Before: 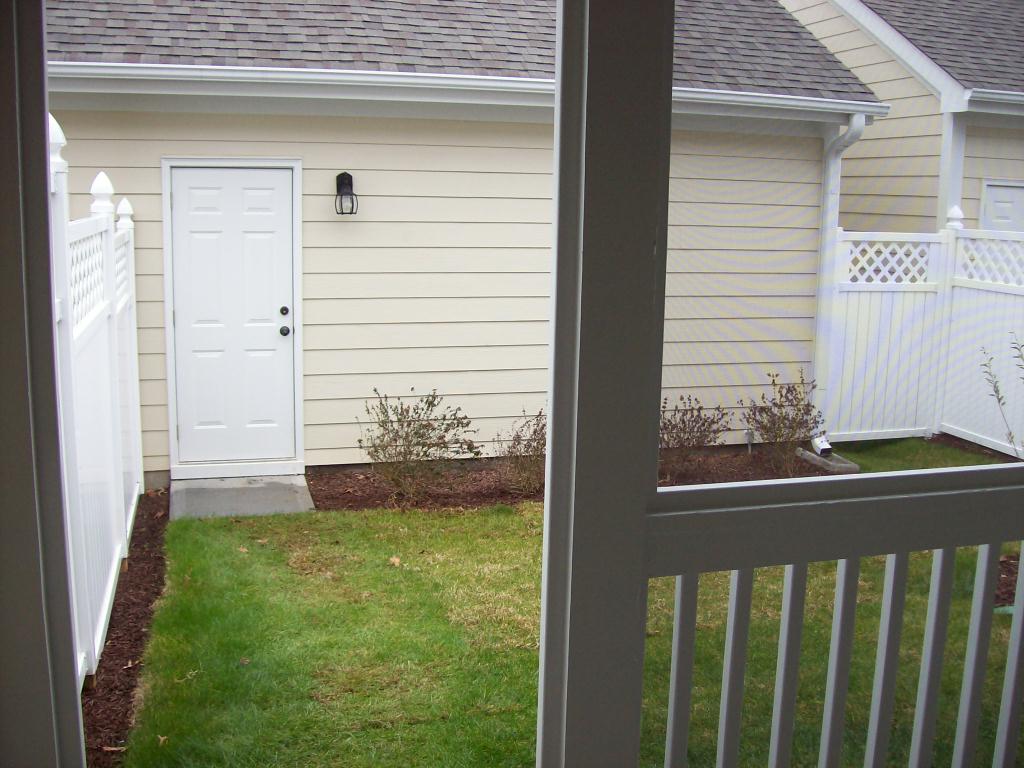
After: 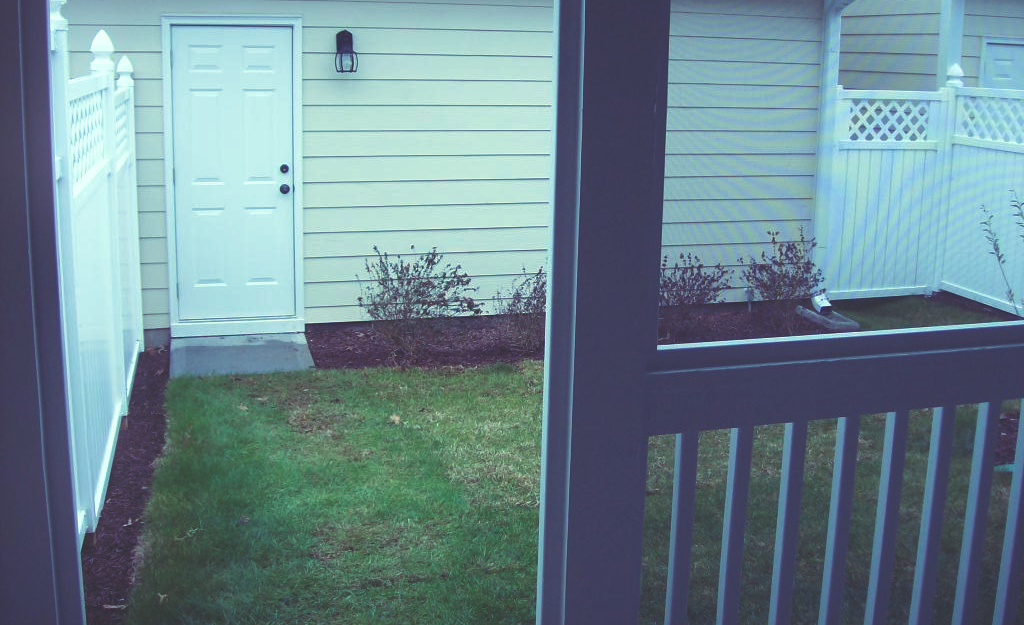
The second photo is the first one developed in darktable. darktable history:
crop and rotate: top 18.507%
rgb curve: curves: ch0 [(0, 0.186) (0.314, 0.284) (0.576, 0.466) (0.805, 0.691) (0.936, 0.886)]; ch1 [(0, 0.186) (0.314, 0.284) (0.581, 0.534) (0.771, 0.746) (0.936, 0.958)]; ch2 [(0, 0.216) (0.275, 0.39) (1, 1)], mode RGB, independent channels, compensate middle gray true, preserve colors none
bloom: size 9%, threshold 100%, strength 7%
